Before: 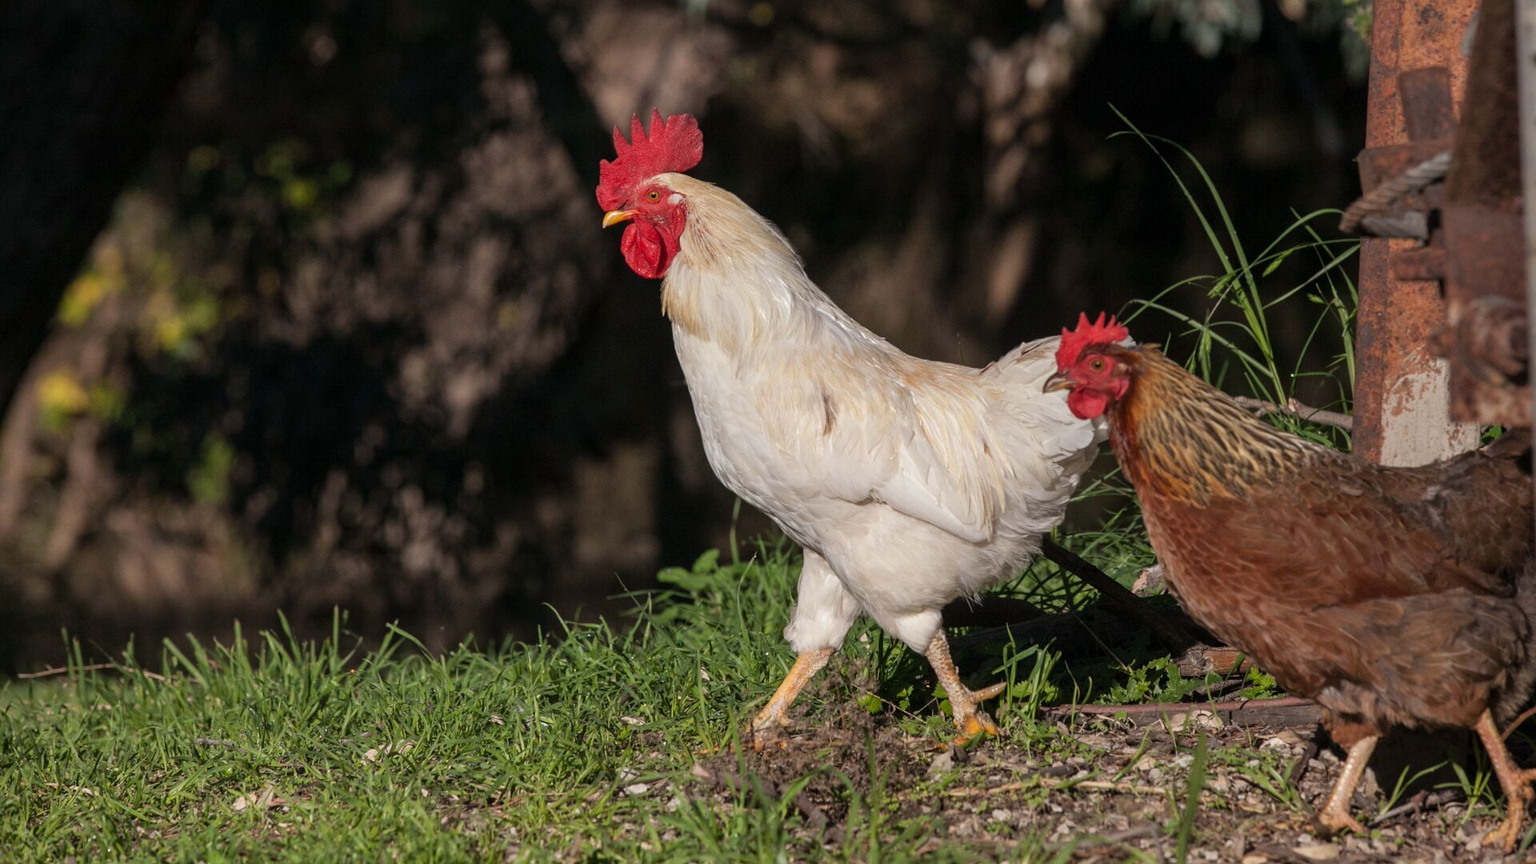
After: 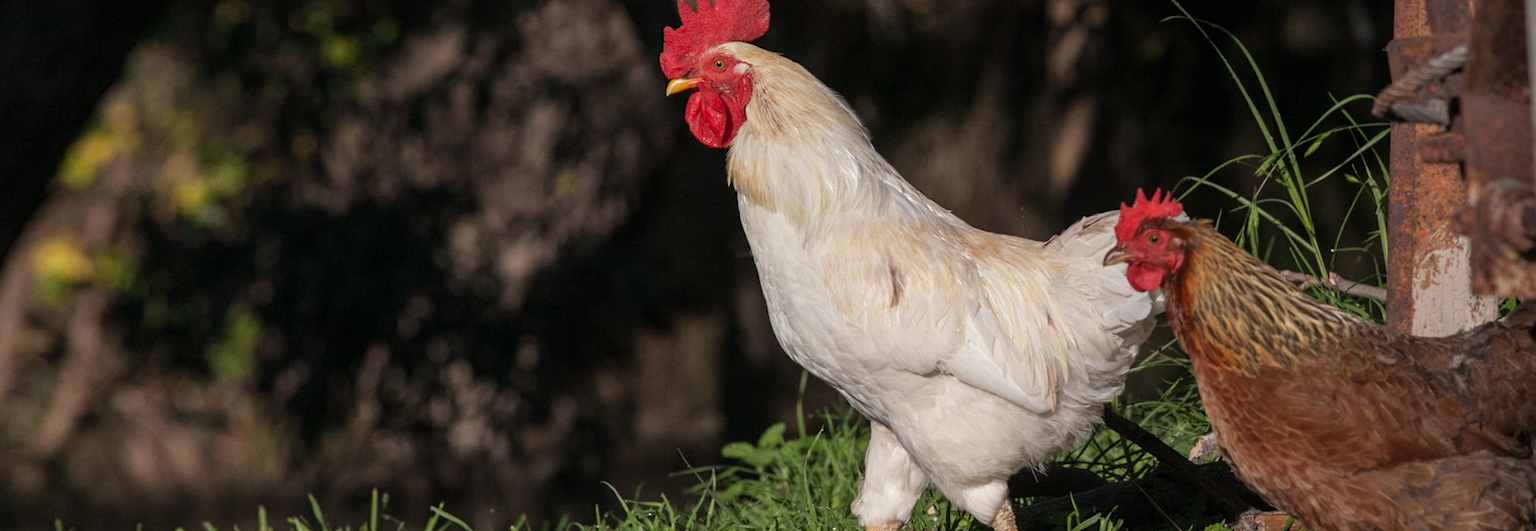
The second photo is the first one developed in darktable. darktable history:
rotate and perspective: rotation -0.013°, lens shift (vertical) -0.027, lens shift (horizontal) 0.178, crop left 0.016, crop right 0.989, crop top 0.082, crop bottom 0.918
exposure: compensate highlight preservation false
crop: top 11.166%, bottom 22.168%
